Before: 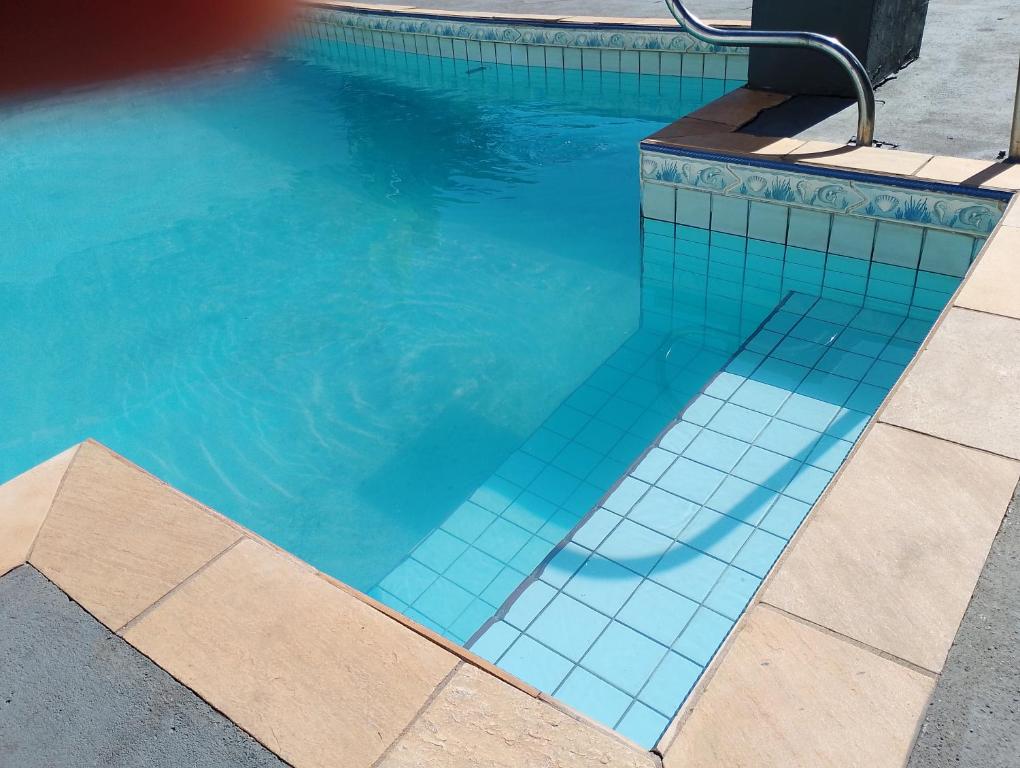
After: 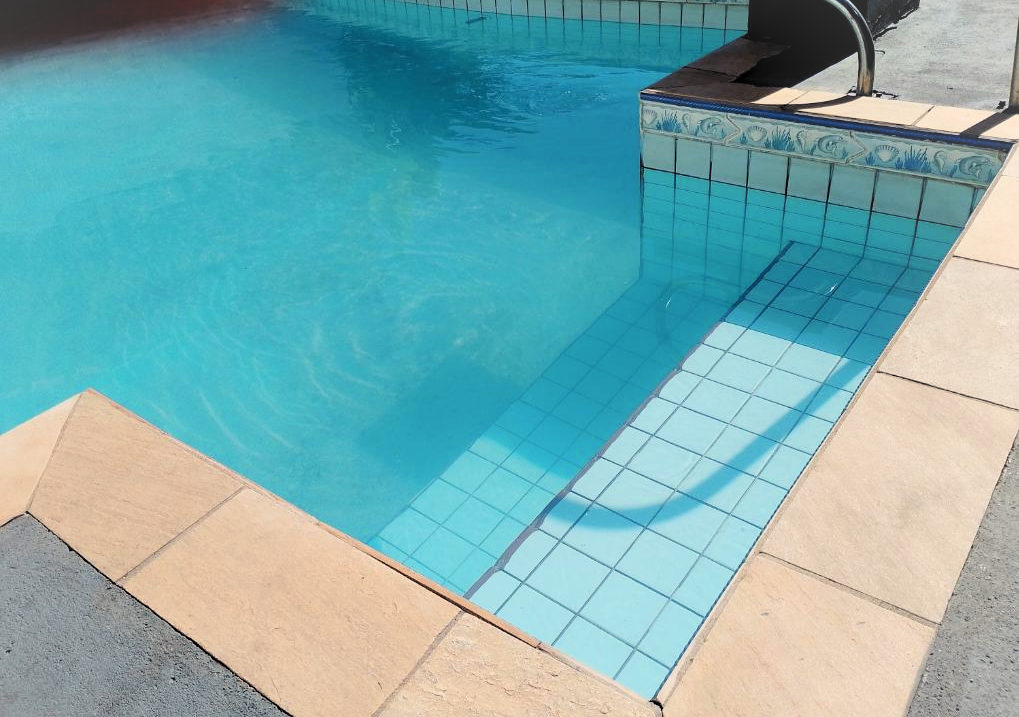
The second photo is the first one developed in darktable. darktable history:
exposure: exposure 0.087 EV, compensate exposure bias true, compensate highlight preservation false
color balance rgb: highlights gain › chroma 3.027%, highlights gain › hue 77.43°, linear chroma grading › global chroma 25.567%, perceptual saturation grading › global saturation -27.067%
vignetting: fall-off radius 61.23%, brightness 0.059, saturation -0.001, center (-0.078, 0.059)
levels: white 99.91%
filmic rgb: black relative exposure -5.06 EV, white relative exposure 3.18 EV, hardness 3.47, contrast 1.198, highlights saturation mix -30.47%, color science v6 (2022)
crop and rotate: top 6.526%
